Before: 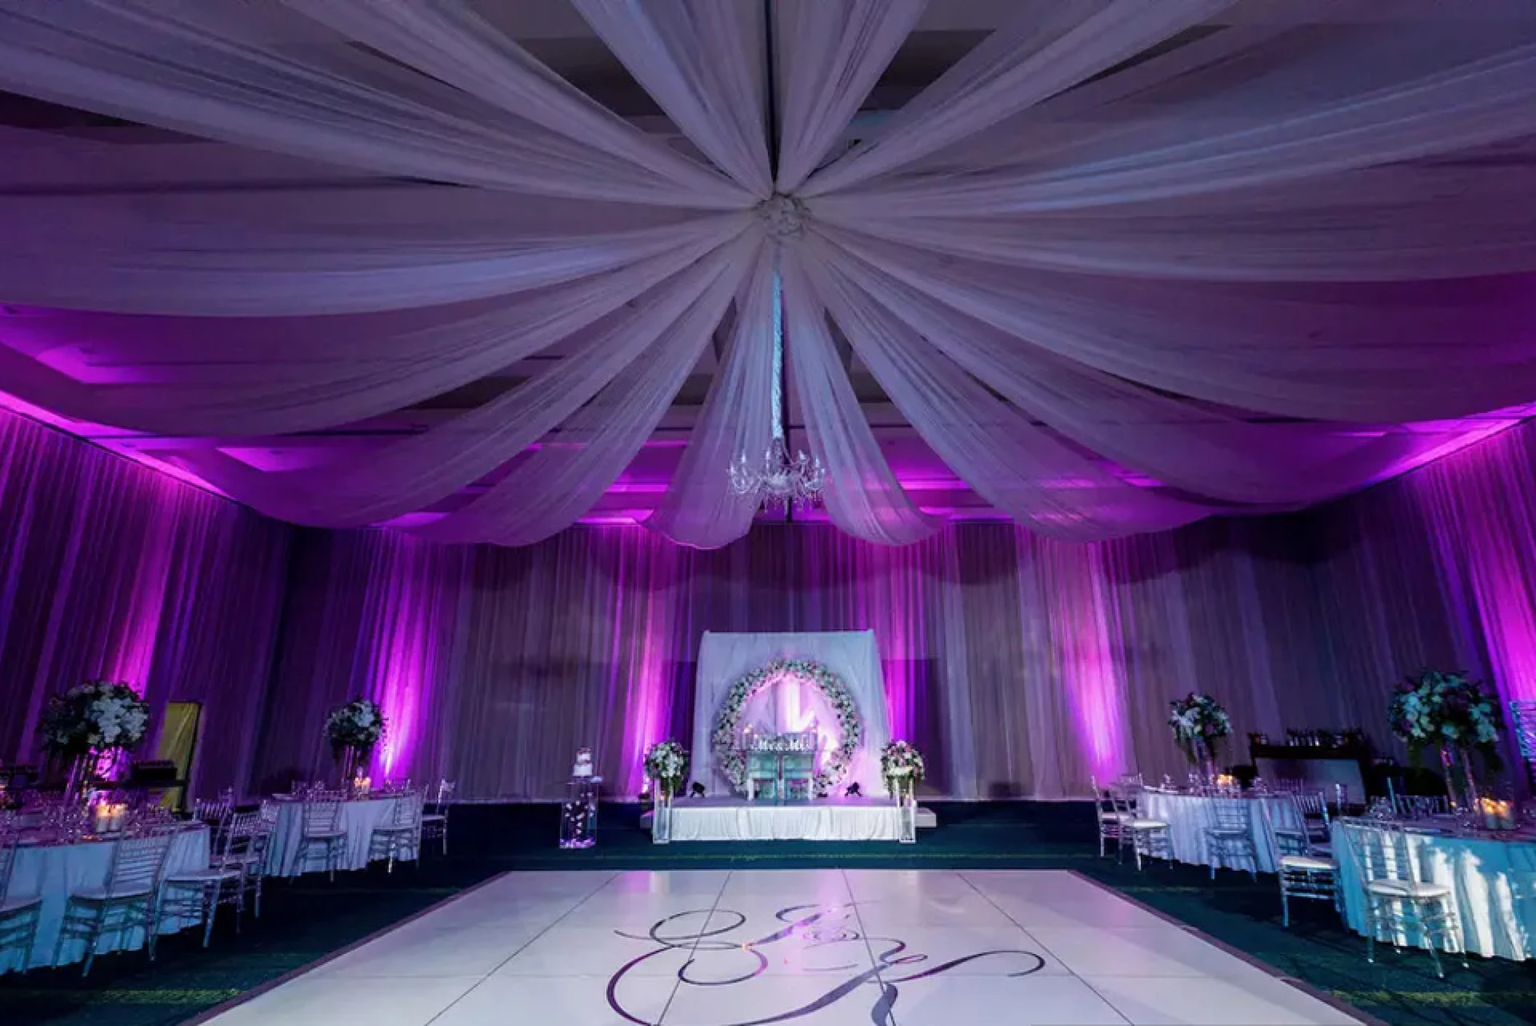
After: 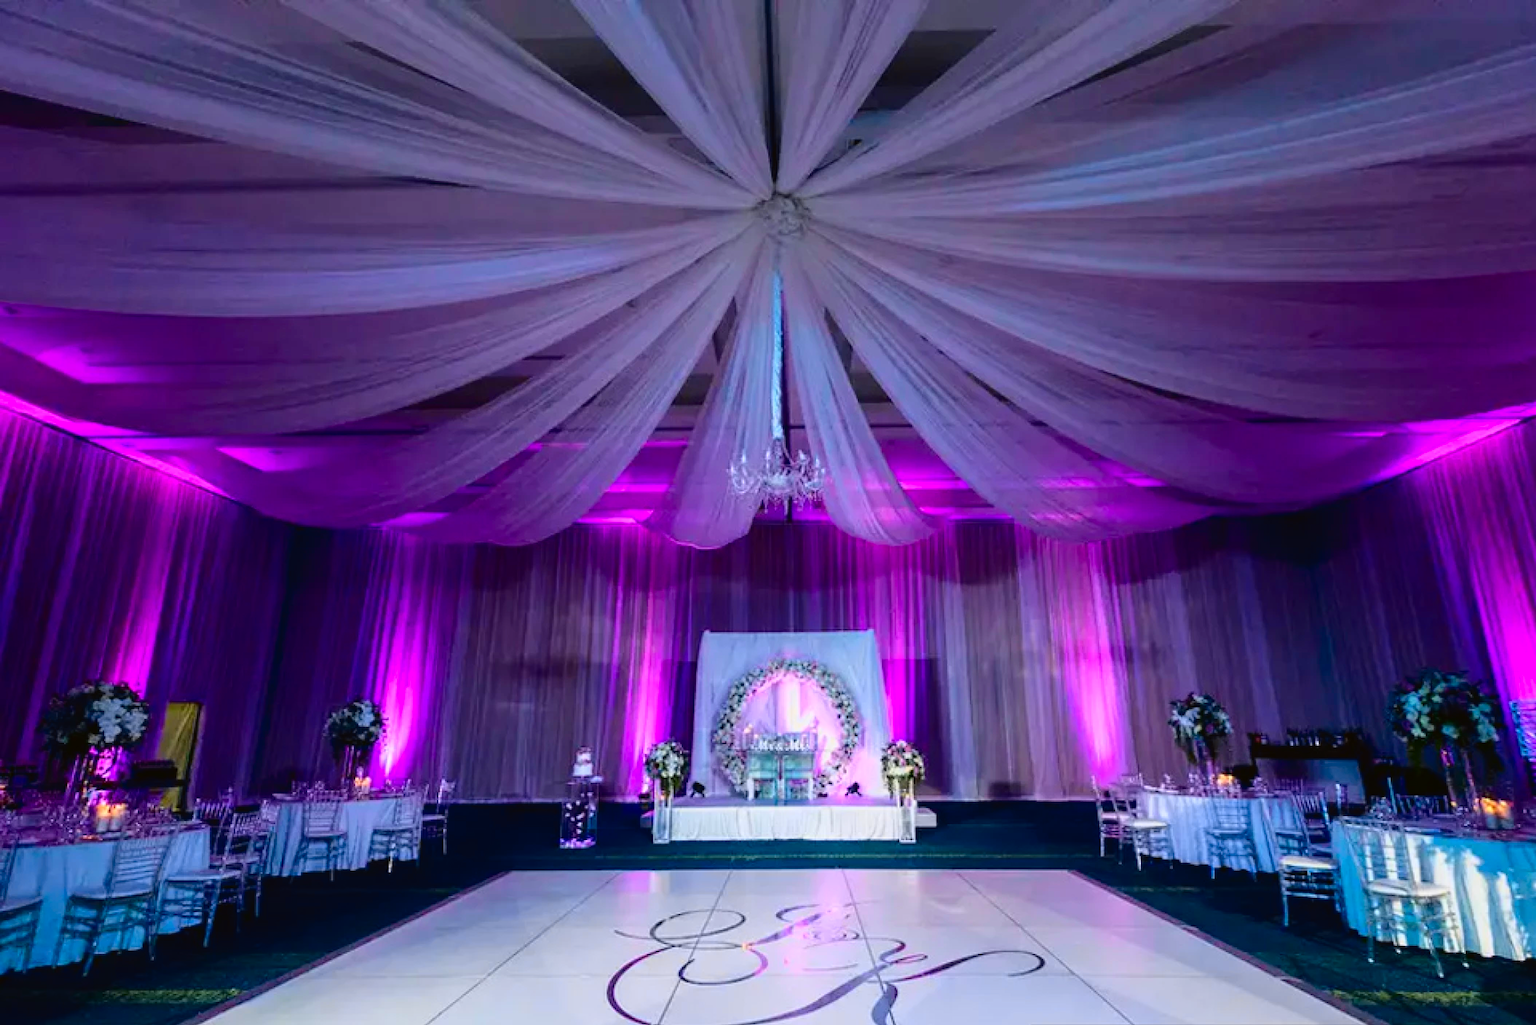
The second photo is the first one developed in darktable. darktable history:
contrast brightness saturation: saturation 0.176
tone curve: curves: ch0 [(0, 0.021) (0.049, 0.044) (0.152, 0.14) (0.328, 0.377) (0.473, 0.543) (0.641, 0.705) (0.85, 0.894) (1, 0.969)]; ch1 [(0, 0) (0.302, 0.331) (0.433, 0.432) (0.472, 0.47) (0.502, 0.503) (0.527, 0.516) (0.564, 0.573) (0.614, 0.626) (0.677, 0.701) (0.859, 0.885) (1, 1)]; ch2 [(0, 0) (0.33, 0.301) (0.447, 0.44) (0.487, 0.496) (0.502, 0.516) (0.535, 0.563) (0.565, 0.597) (0.608, 0.641) (1, 1)], color space Lab, independent channels, preserve colors none
